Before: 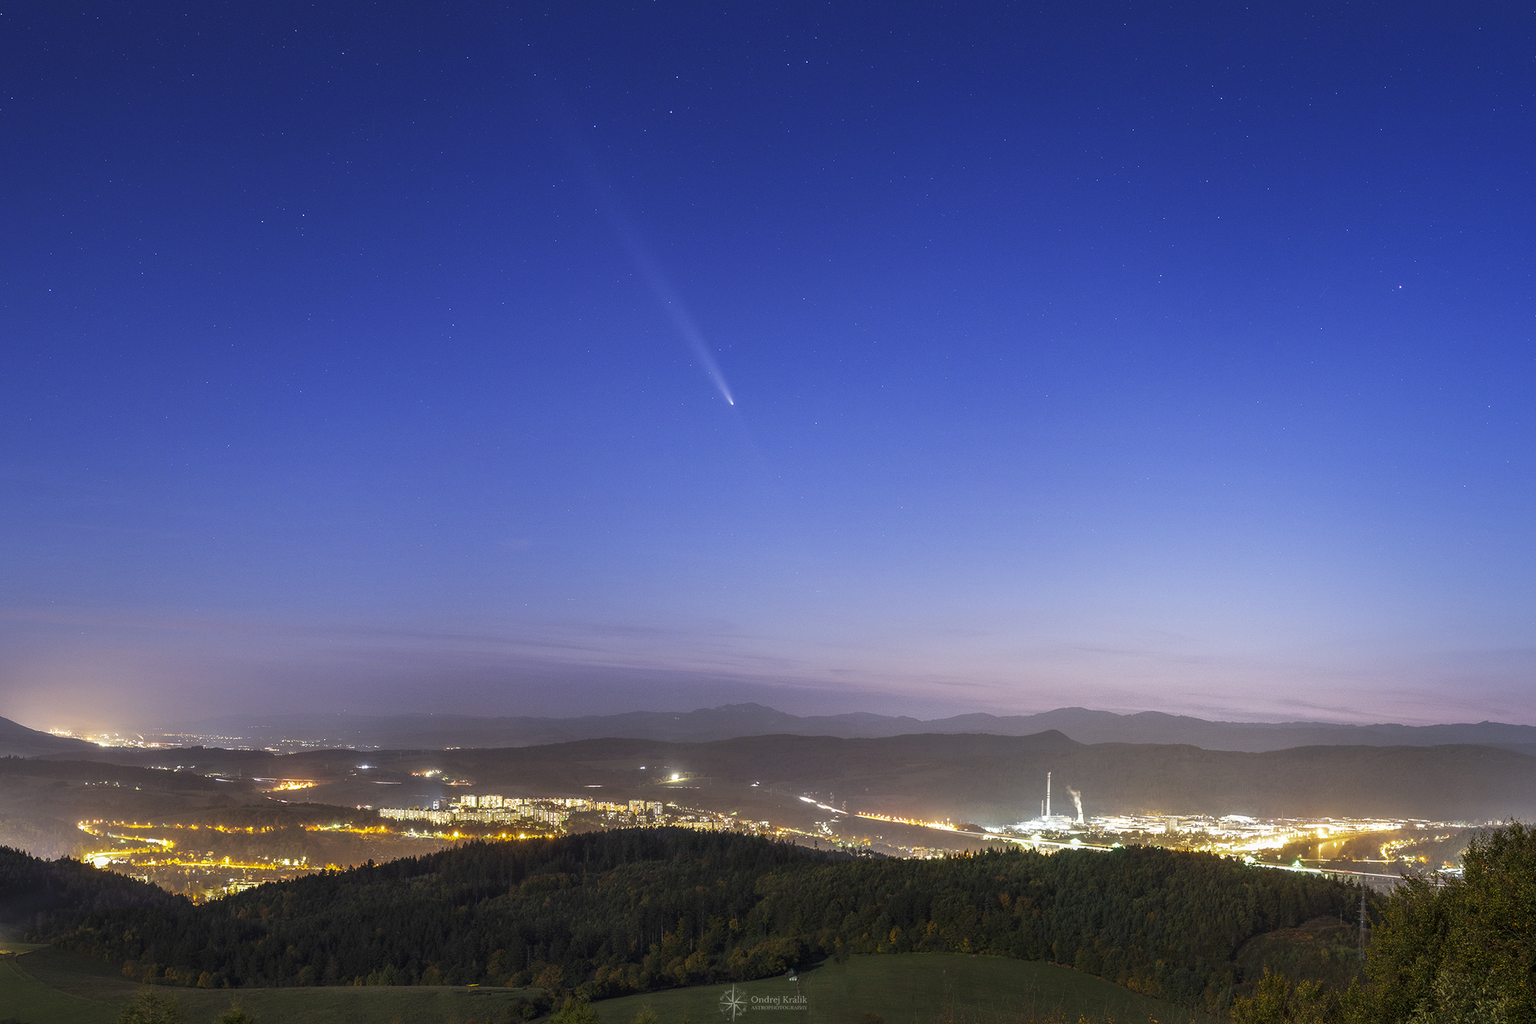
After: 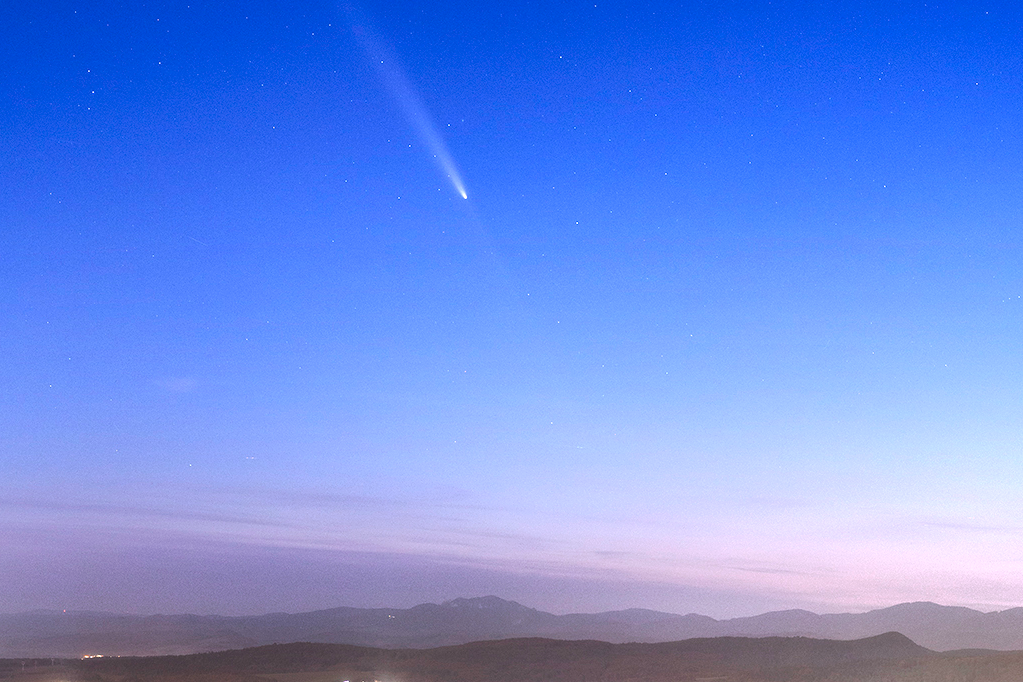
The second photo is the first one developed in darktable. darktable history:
crop: left 25%, top 25%, right 25%, bottom 25%
exposure: black level correction 0, exposure 0.9 EV, compensate highlight preservation false
tone curve: curves: ch0 [(0, 0) (0.003, 0.006) (0.011, 0.01) (0.025, 0.017) (0.044, 0.029) (0.069, 0.043) (0.1, 0.064) (0.136, 0.091) (0.177, 0.128) (0.224, 0.162) (0.277, 0.206) (0.335, 0.258) (0.399, 0.324) (0.468, 0.404) (0.543, 0.499) (0.623, 0.595) (0.709, 0.693) (0.801, 0.786) (0.898, 0.883) (1, 1)], preserve colors none
